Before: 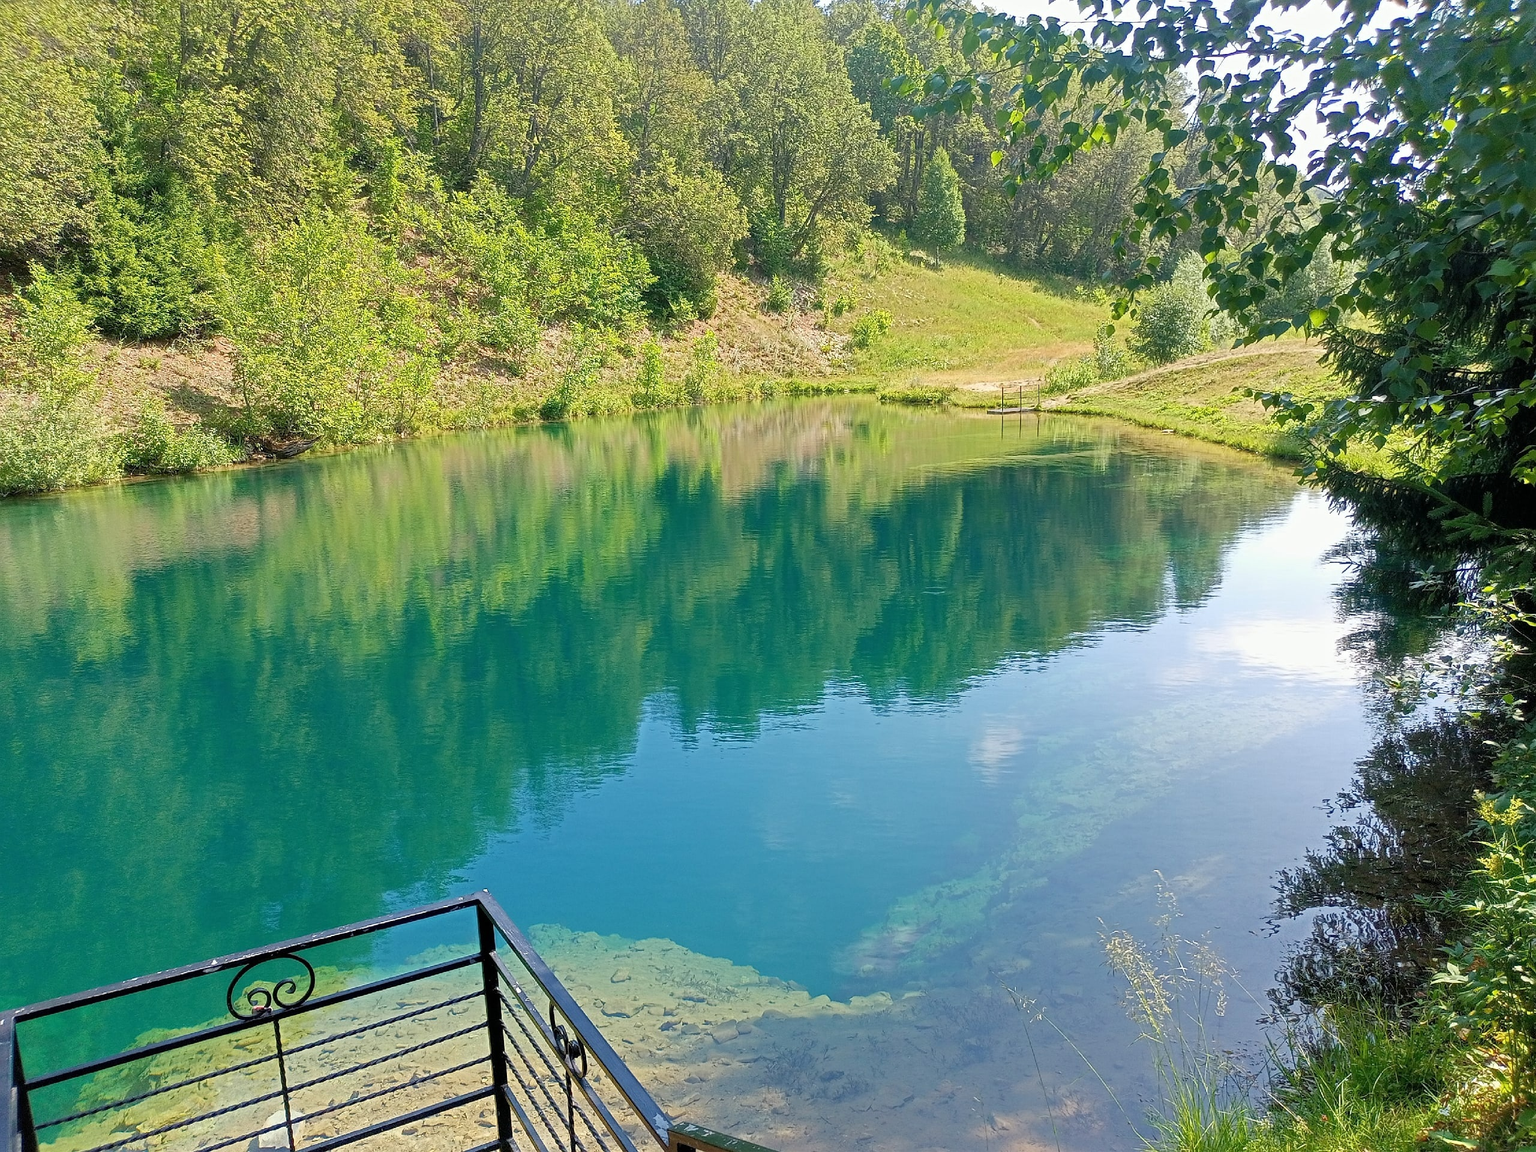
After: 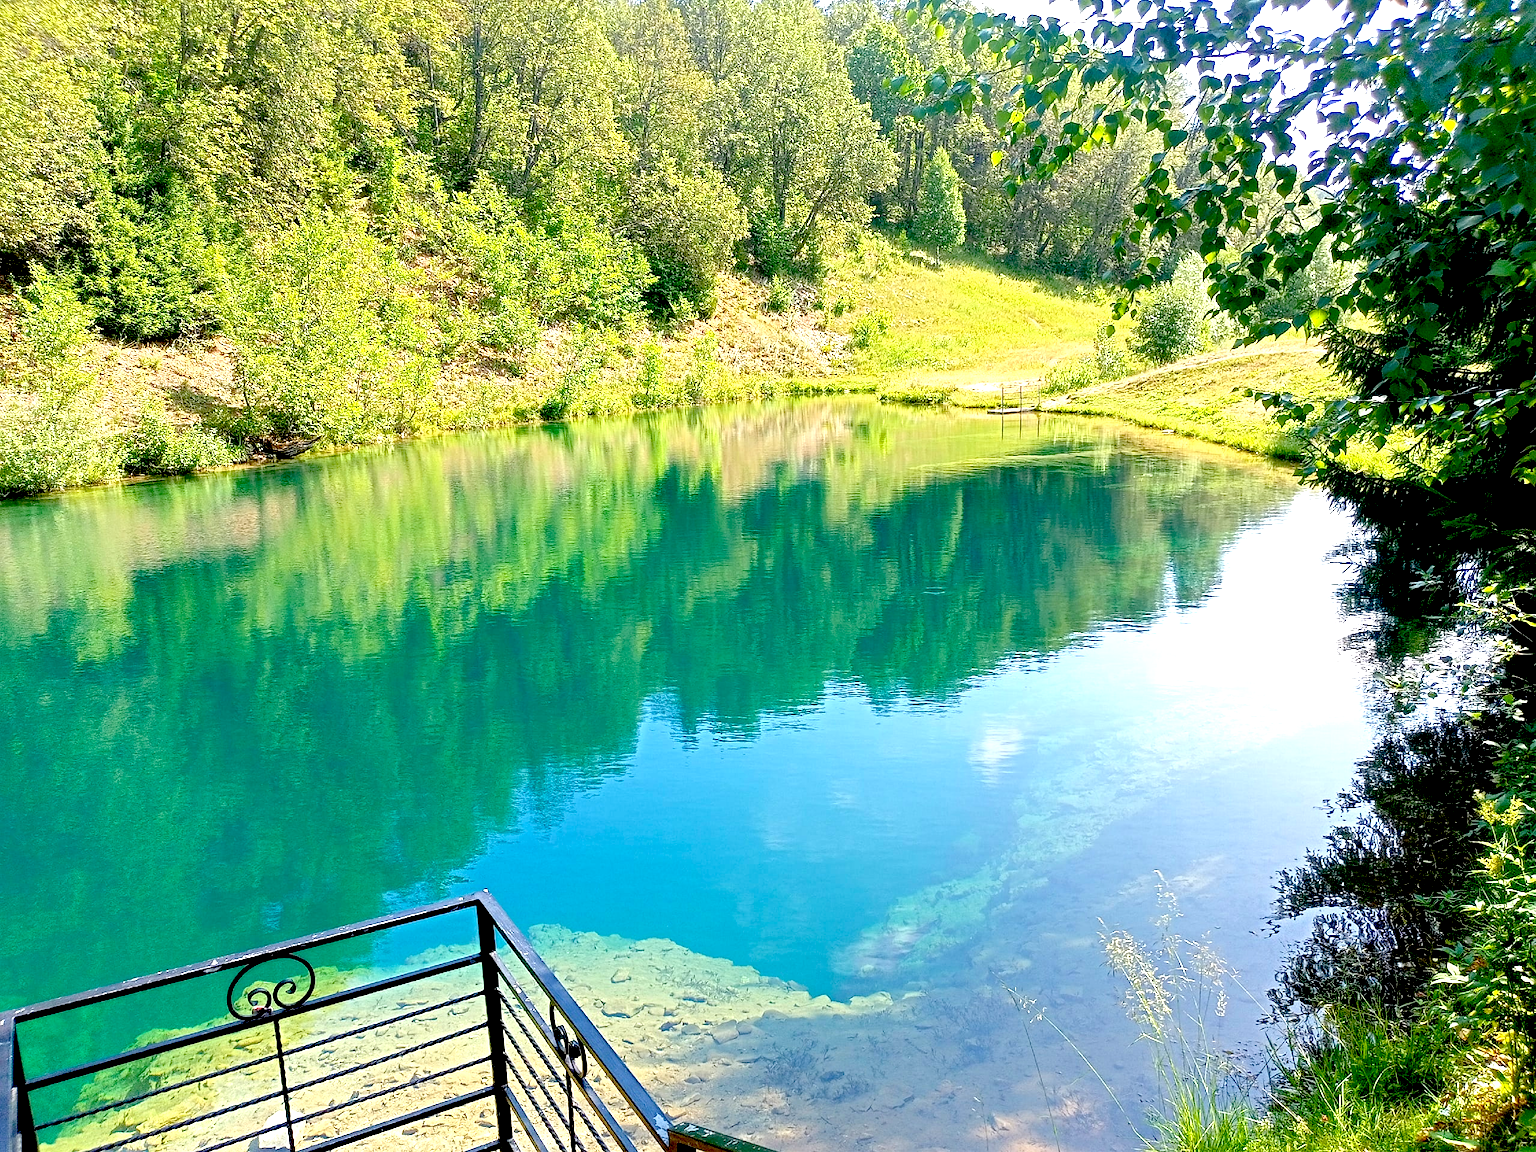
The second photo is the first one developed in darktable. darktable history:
exposure: black level correction 0.036, exposure 0.905 EV, compensate highlight preservation false
